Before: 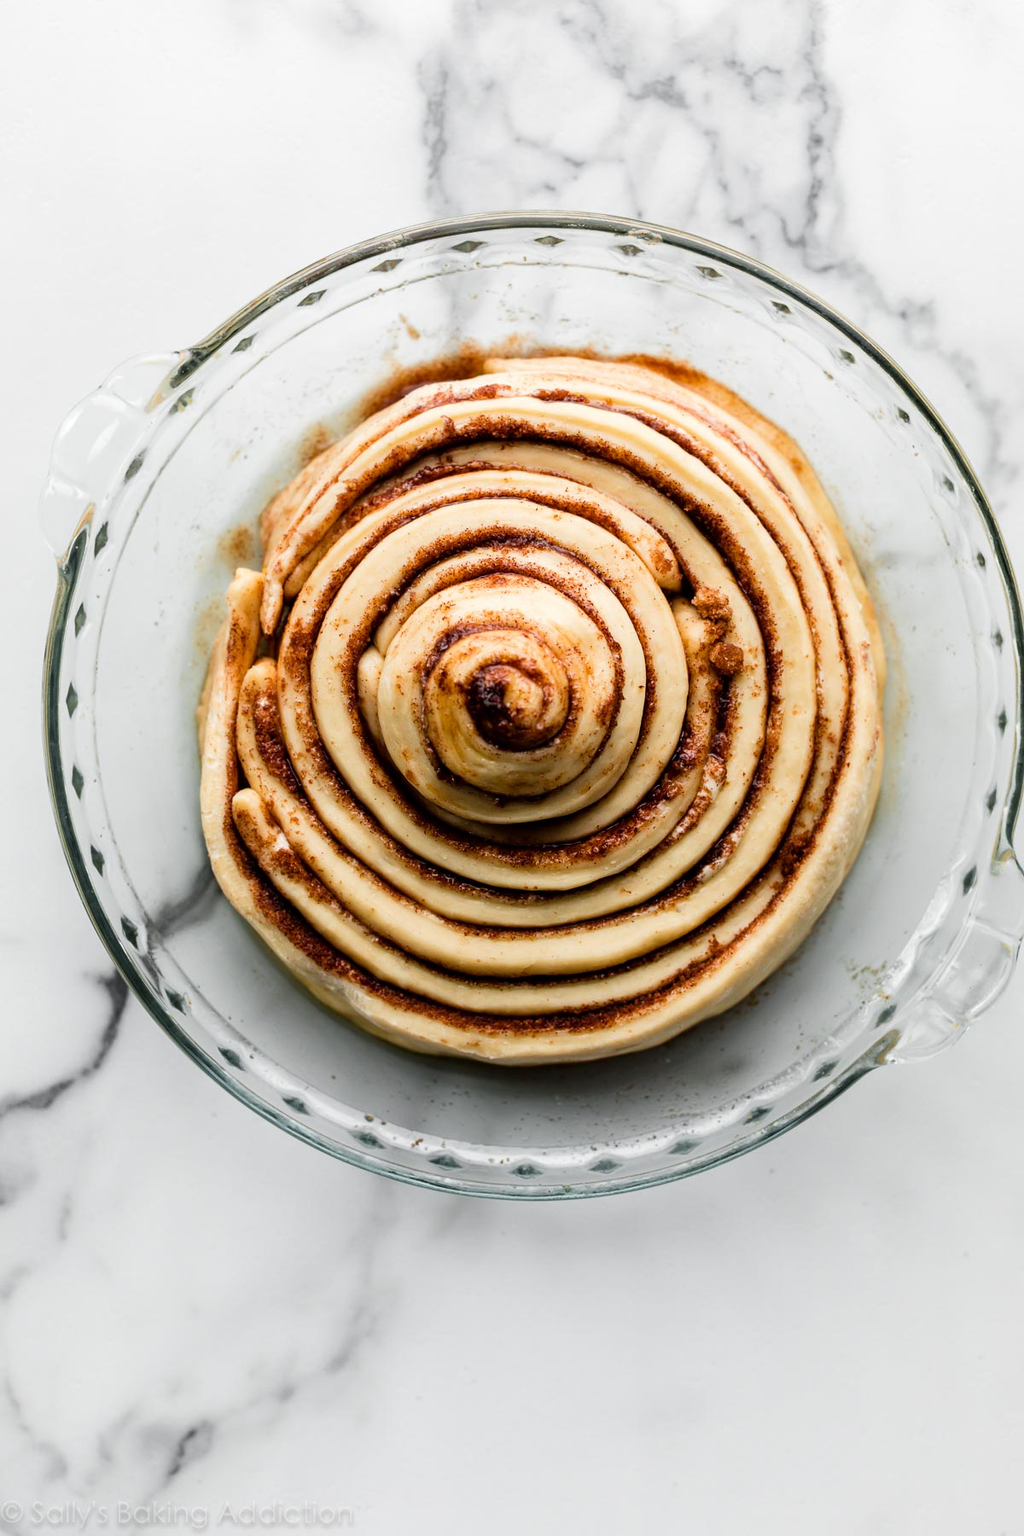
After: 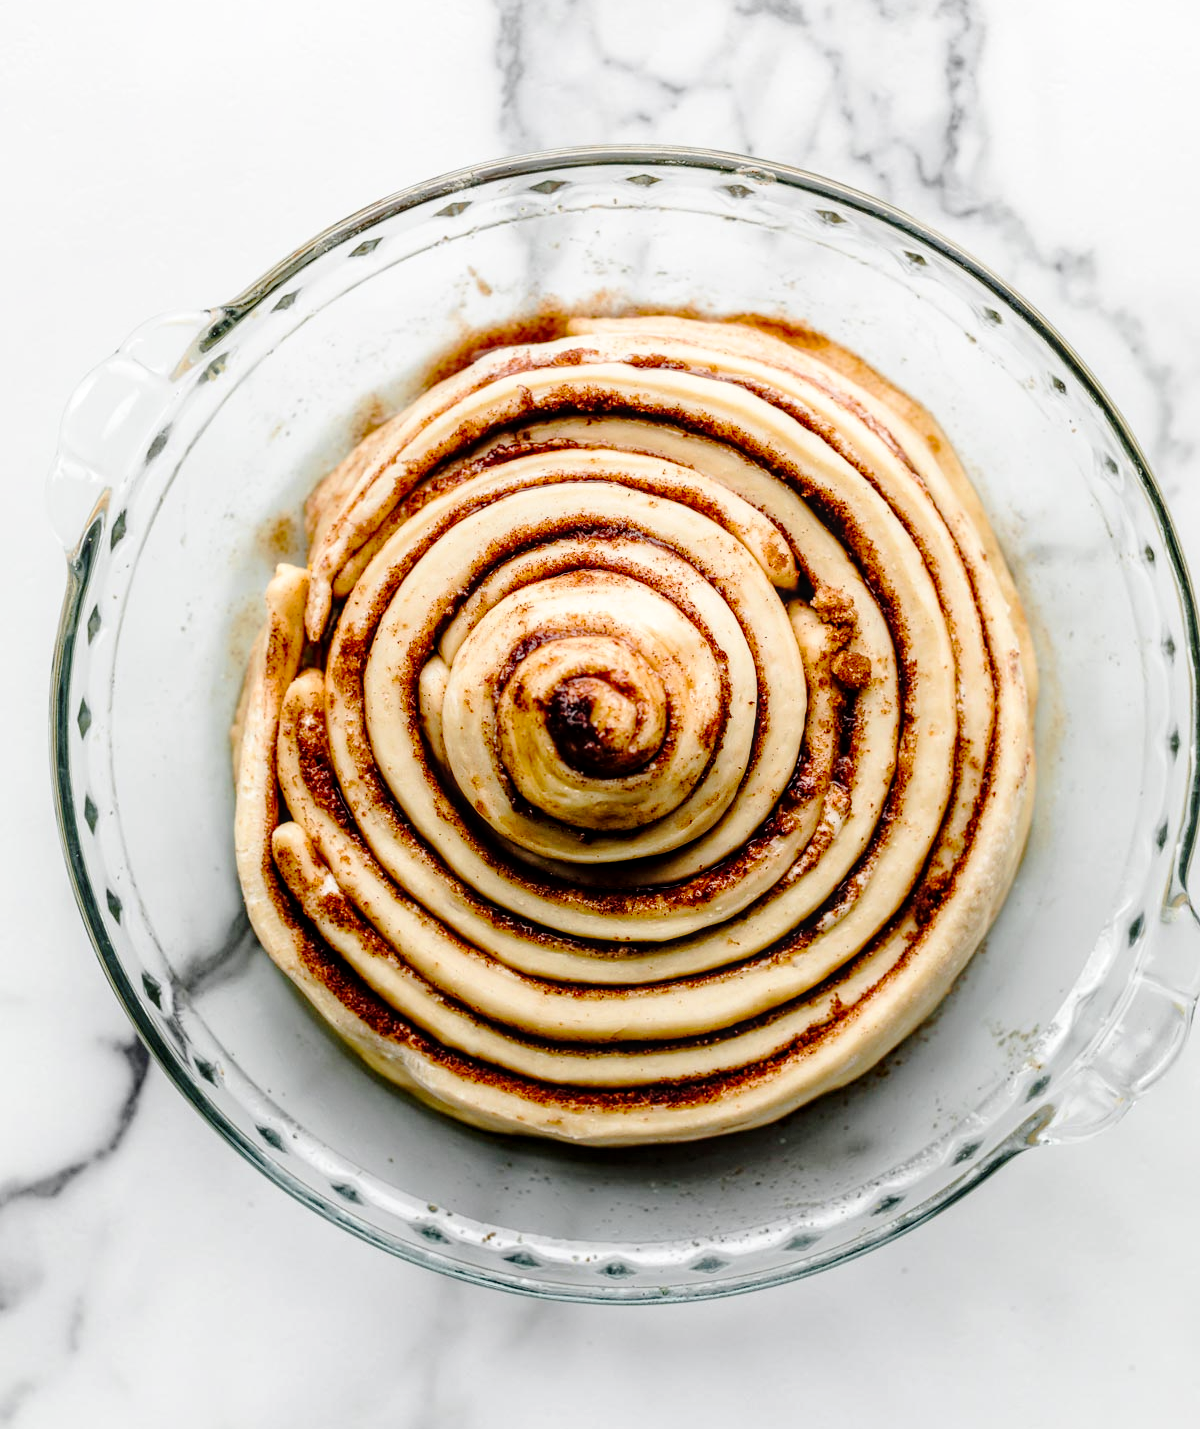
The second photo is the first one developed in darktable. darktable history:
local contrast: detail 130%
tone curve: curves: ch0 [(0, 0) (0.003, 0.002) (0.011, 0.008) (0.025, 0.016) (0.044, 0.026) (0.069, 0.04) (0.1, 0.061) (0.136, 0.104) (0.177, 0.15) (0.224, 0.22) (0.277, 0.307) (0.335, 0.399) (0.399, 0.492) (0.468, 0.575) (0.543, 0.638) (0.623, 0.701) (0.709, 0.778) (0.801, 0.85) (0.898, 0.934) (1, 1)], preserve colors none
crop and rotate: top 5.667%, bottom 14.937%
